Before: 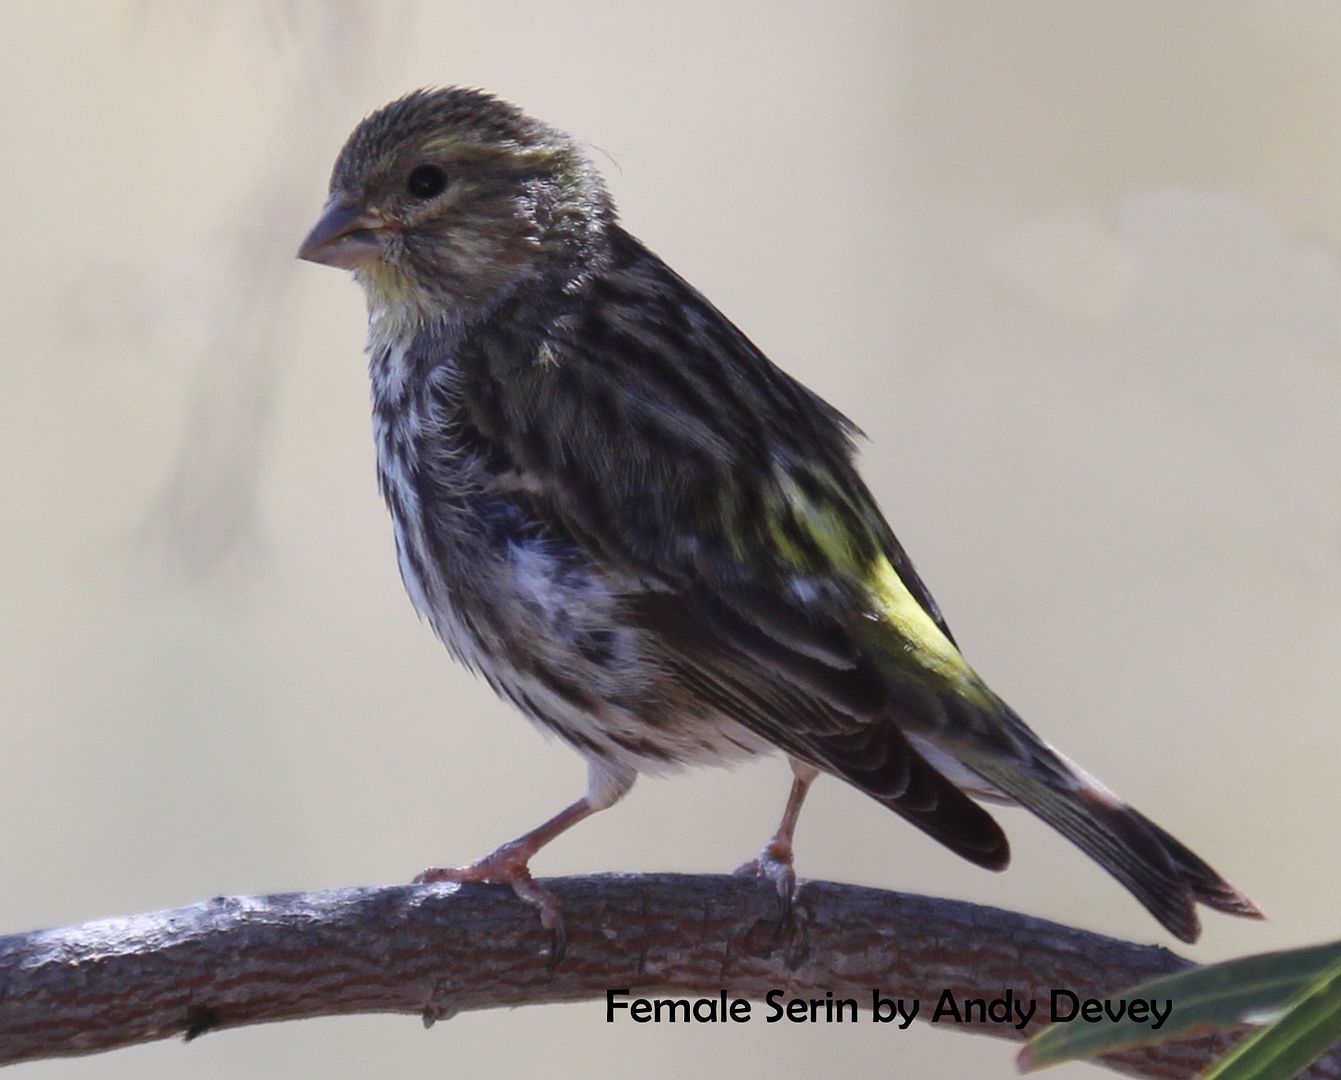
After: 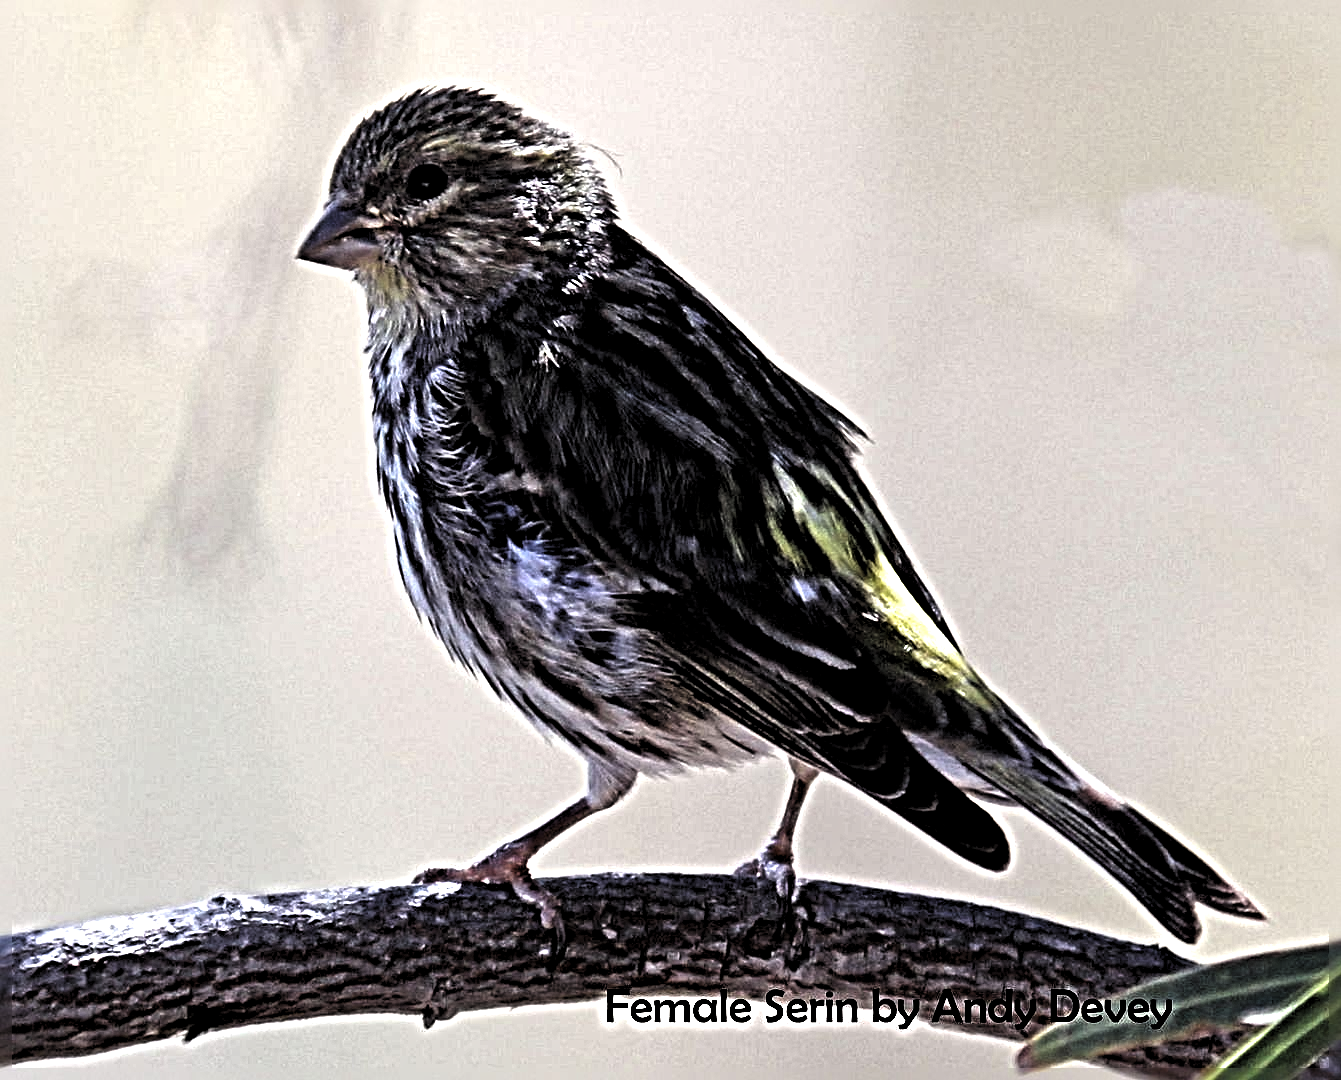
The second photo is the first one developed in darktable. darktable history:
tone equalizer: -8 EV 0.001 EV, -7 EV -0.004 EV, -6 EV 0.009 EV, -5 EV 0.032 EV, -4 EV 0.276 EV, -3 EV 0.644 EV, -2 EV 0.584 EV, -1 EV 0.187 EV, +0 EV 0.024 EV
sharpen: radius 6.3, amount 1.8, threshold 0
levels: levels [0.129, 0.519, 0.867]
